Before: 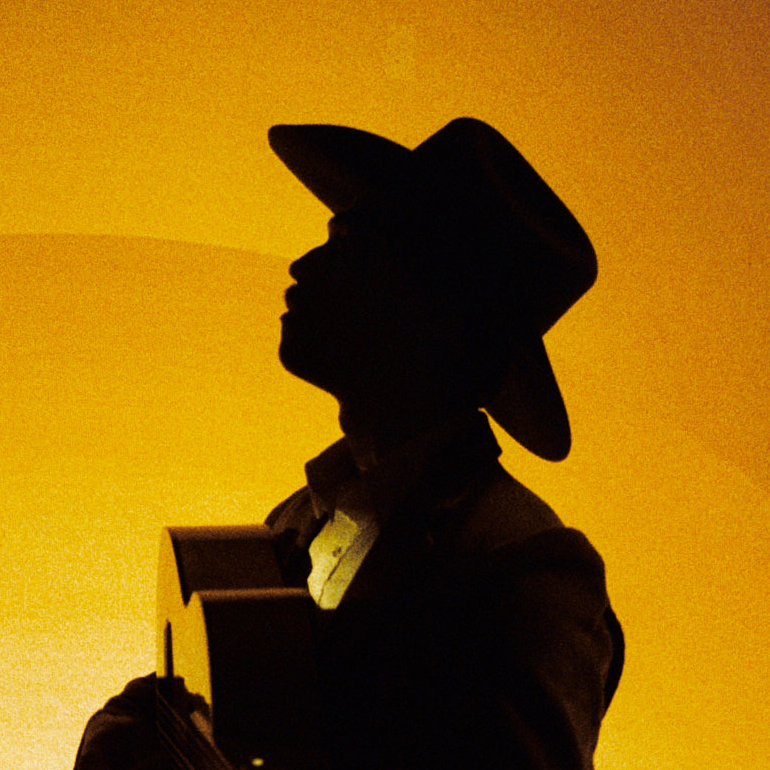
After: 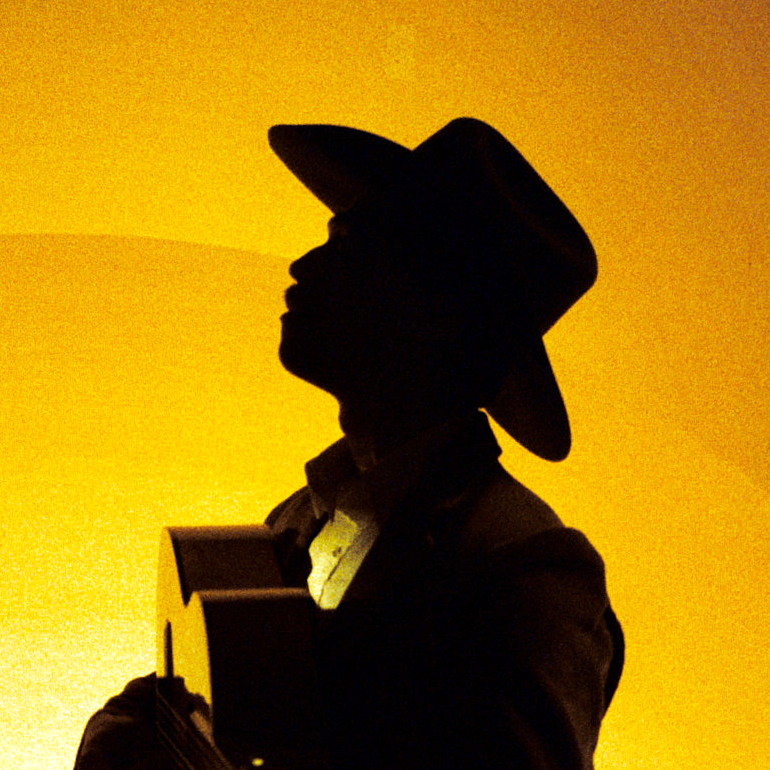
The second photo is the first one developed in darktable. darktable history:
exposure: black level correction 0.001, exposure 0.5 EV, compensate exposure bias true, compensate highlight preservation false
white balance: red 0.948, green 1.02, blue 1.176
